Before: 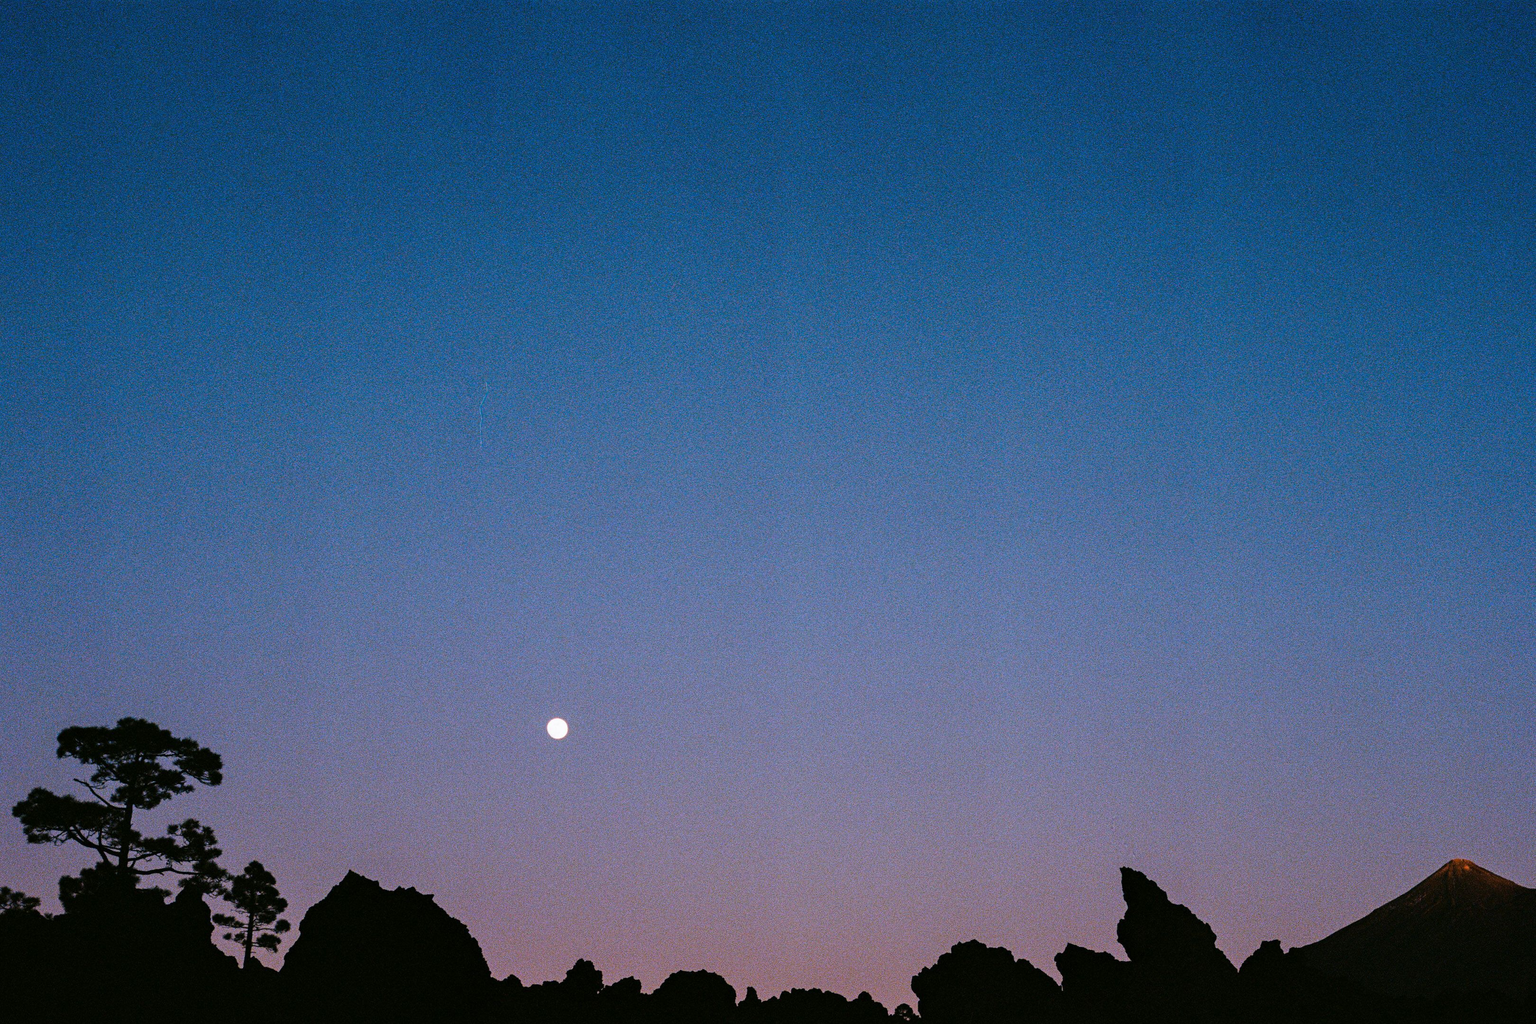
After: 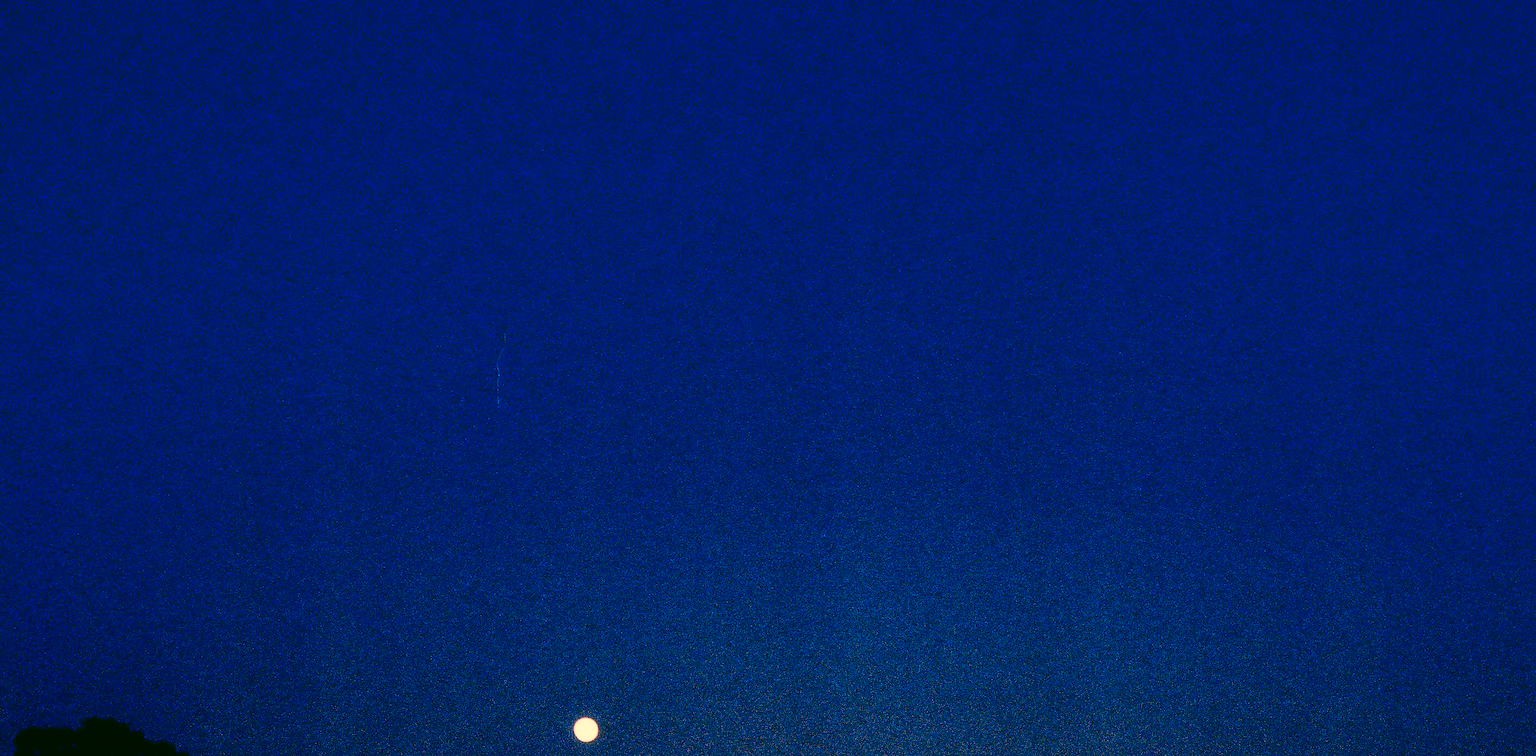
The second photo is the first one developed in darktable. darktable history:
soften: size 10%, saturation 50%, brightness 0.2 EV, mix 10%
crop: left 3.015%, top 8.969%, right 9.647%, bottom 26.457%
color balance rgb: perceptual saturation grading › global saturation 25%, global vibrance 20%
contrast brightness saturation: contrast 0.77, brightness -1, saturation 1
base curve: curves: ch0 [(0, 0) (0.303, 0.277) (1, 1)]
color correction: highlights a* 5.62, highlights b* 33.57, shadows a* -25.86, shadows b* 4.02
